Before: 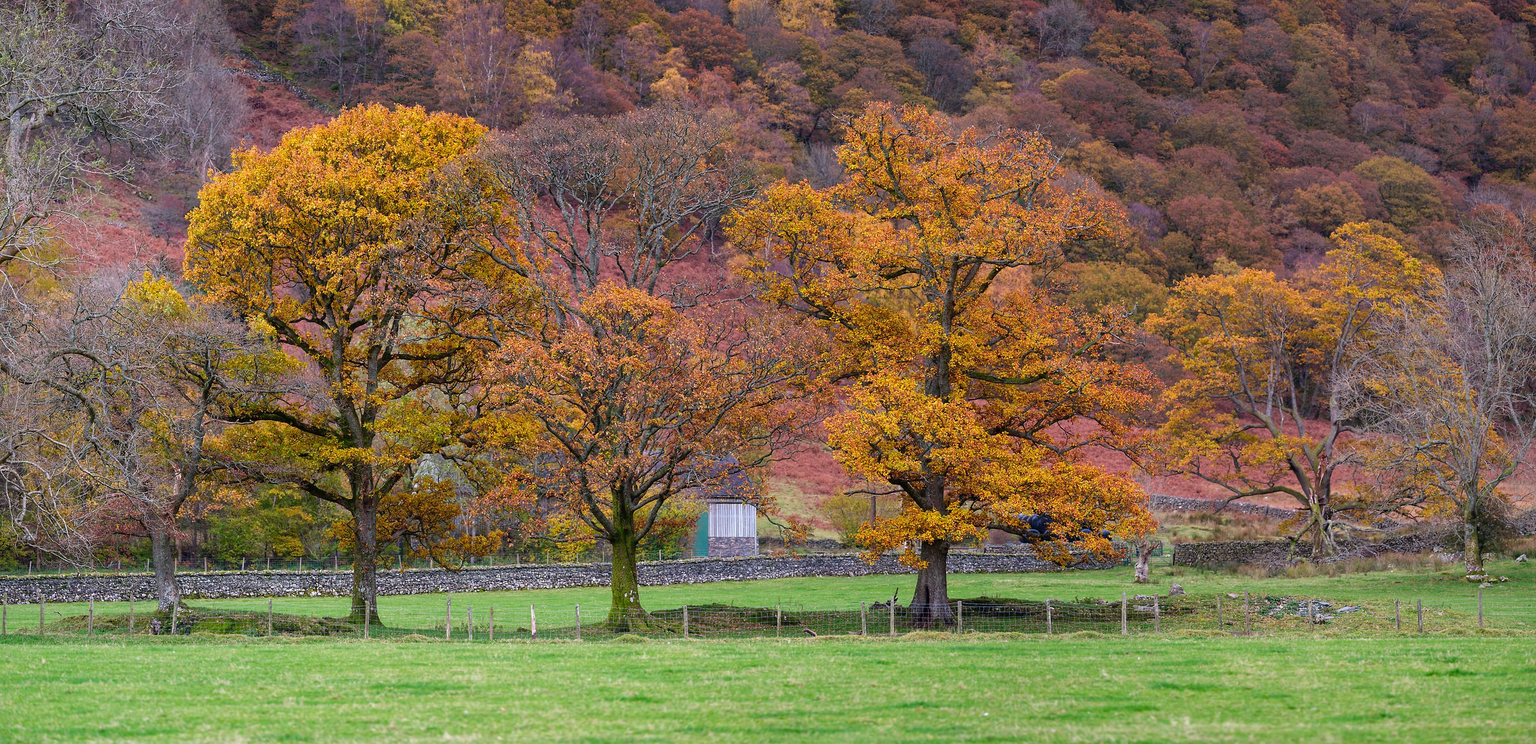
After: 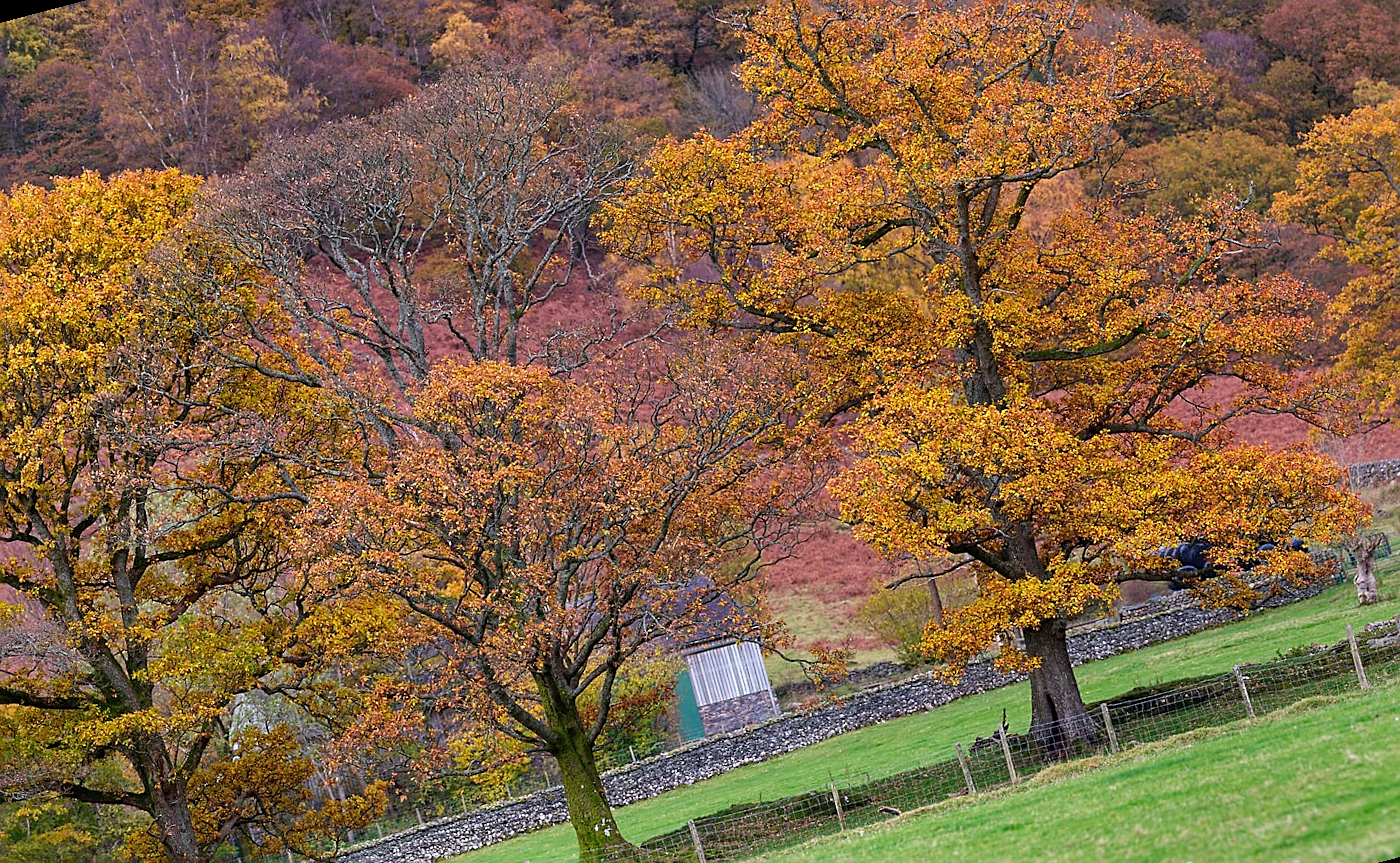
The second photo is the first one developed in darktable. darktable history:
sharpen: on, module defaults
rotate and perspective: rotation -14.8°, crop left 0.1, crop right 0.903, crop top 0.25, crop bottom 0.748
crop and rotate: left 15.546%, right 17.787%
